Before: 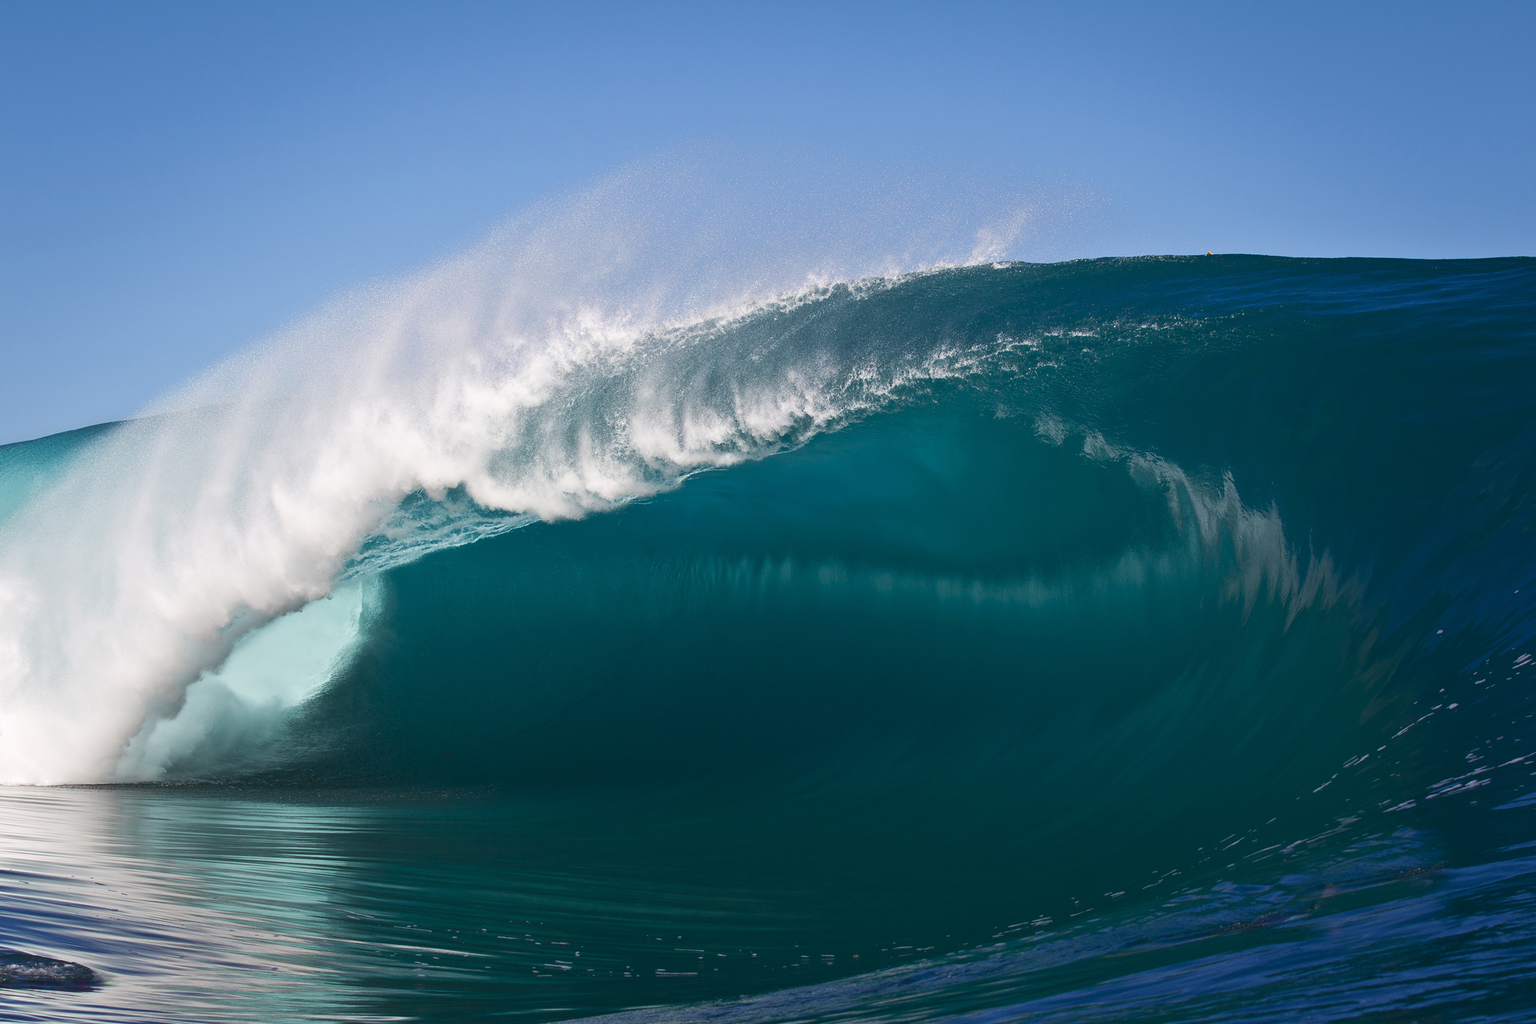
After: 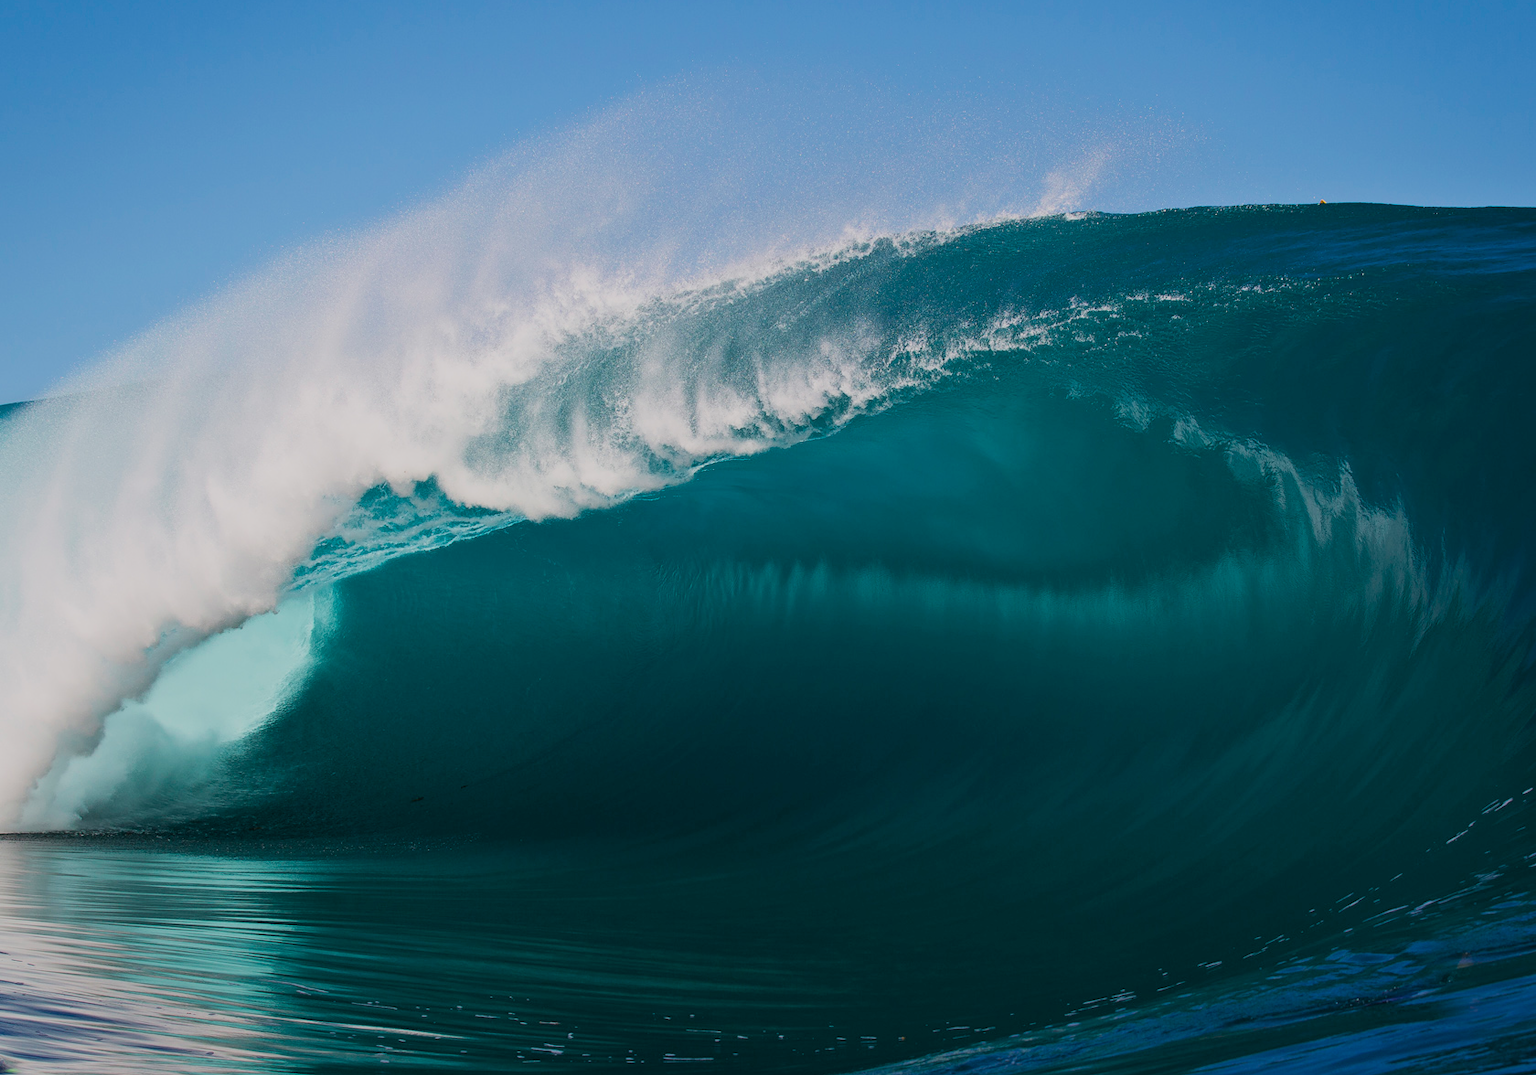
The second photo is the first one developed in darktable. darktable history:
filmic rgb: black relative exposure -7.65 EV, white relative exposure 4.56 EV, hardness 3.61, color science v6 (2022)
crop: left 6.446%, top 8.188%, right 9.538%, bottom 3.548%
